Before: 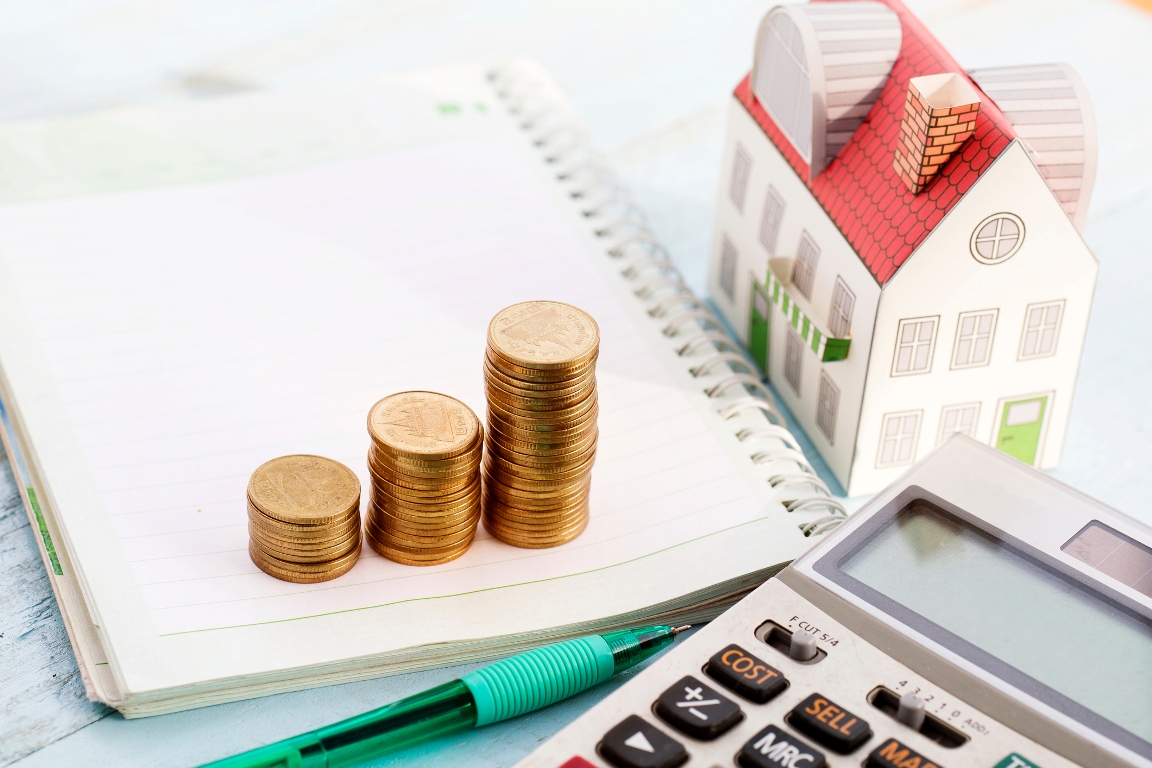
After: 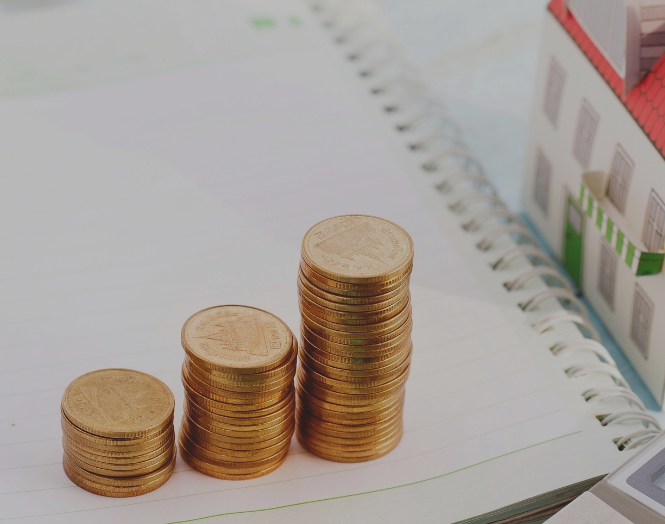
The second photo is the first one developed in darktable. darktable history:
exposure: black level correction -0.015, exposure -0.5 EV, compensate highlight preservation false
crop: left 16.202%, top 11.208%, right 26.045%, bottom 20.557%
tone equalizer: -8 EV 0.25 EV, -7 EV 0.417 EV, -6 EV 0.417 EV, -5 EV 0.25 EV, -3 EV -0.25 EV, -2 EV -0.417 EV, -1 EV -0.417 EV, +0 EV -0.25 EV, edges refinement/feathering 500, mask exposure compensation -1.57 EV, preserve details guided filter
